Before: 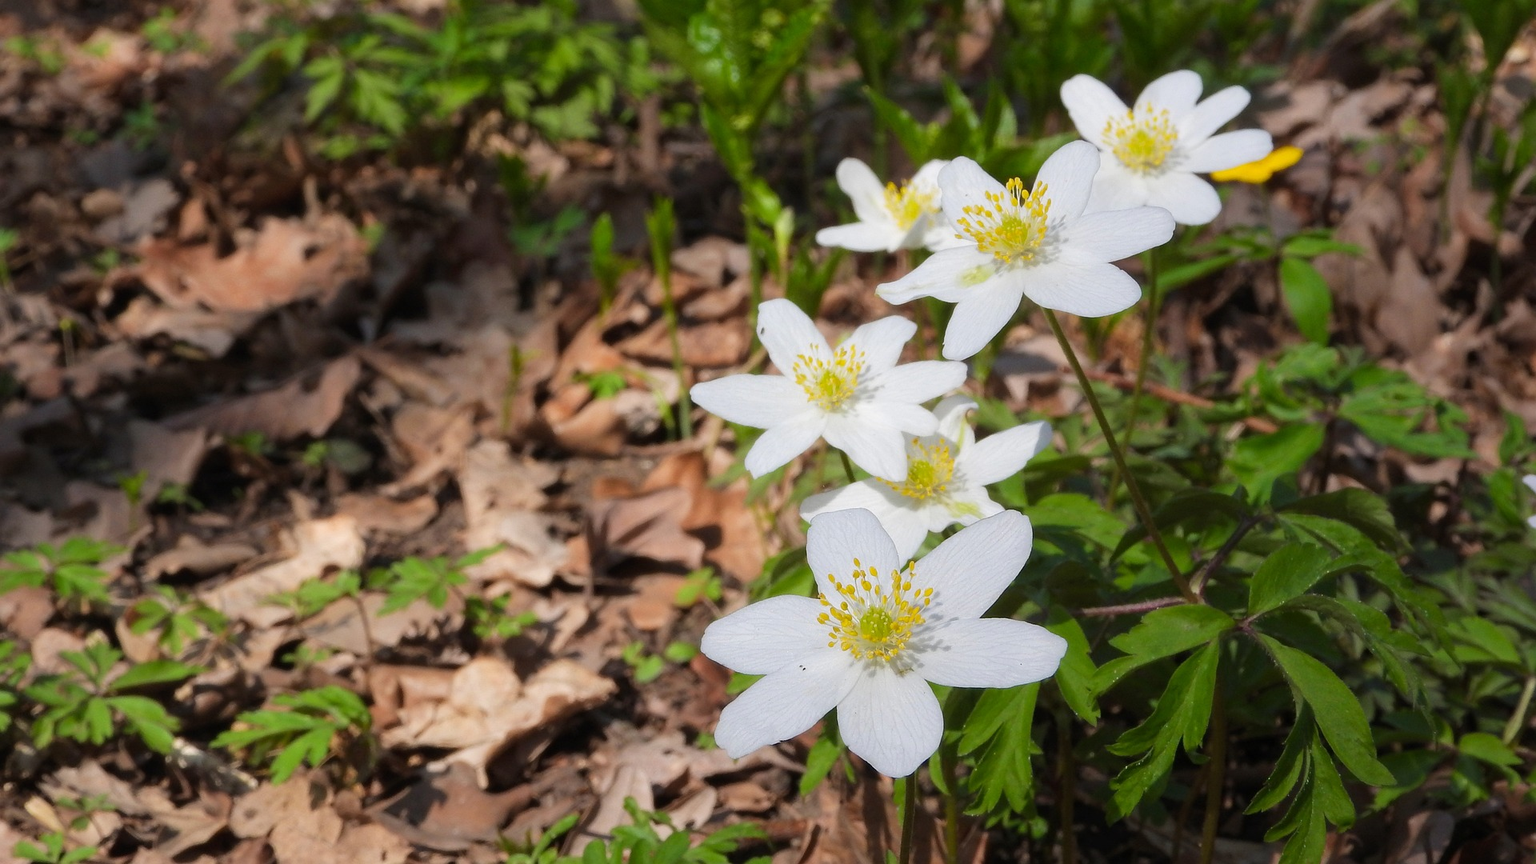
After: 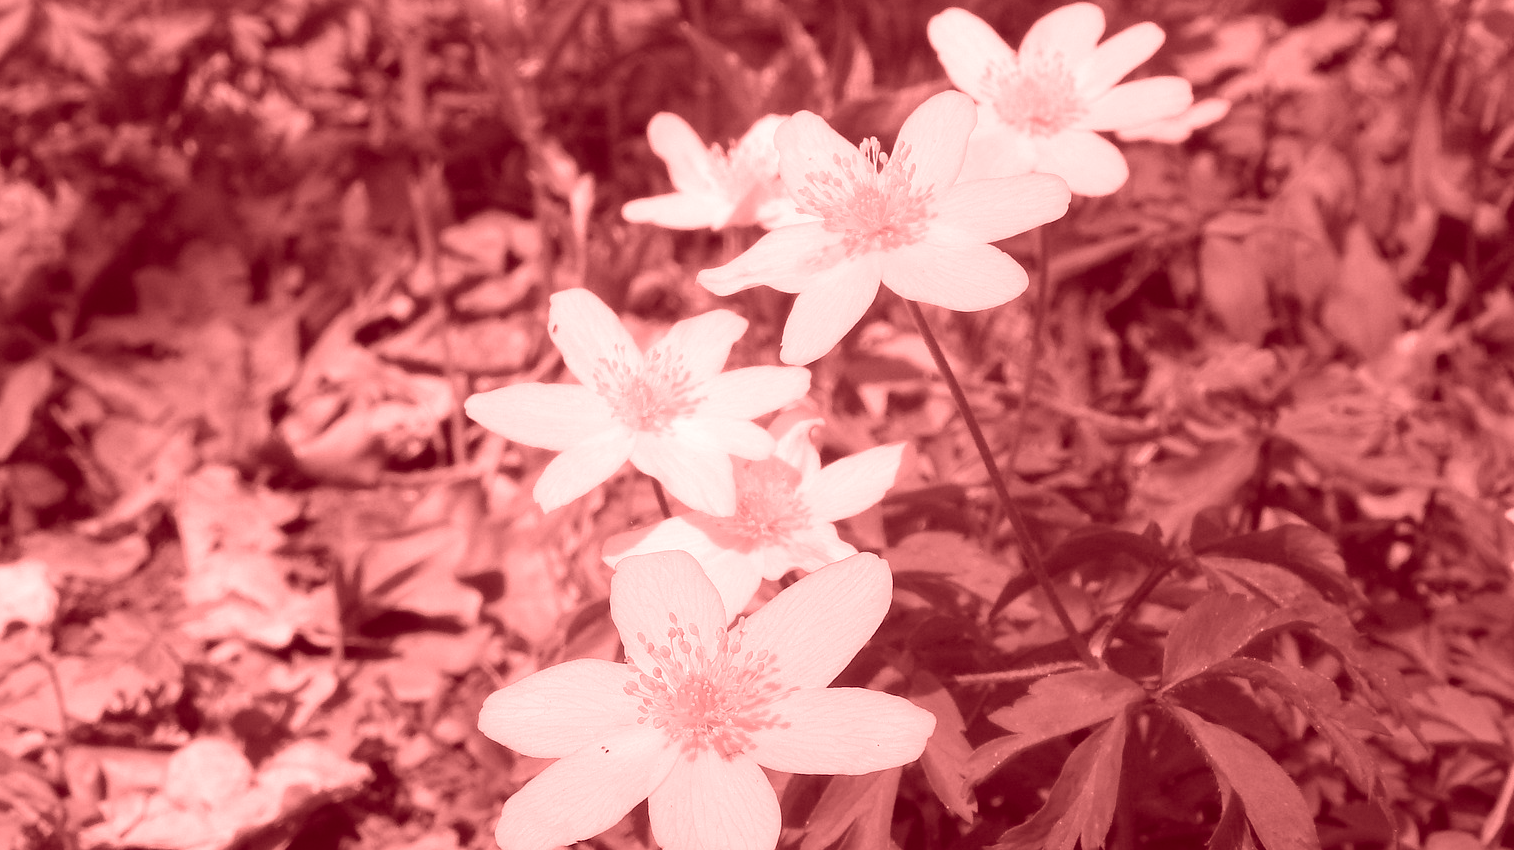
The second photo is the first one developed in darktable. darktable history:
crop and rotate: left 20.74%, top 7.912%, right 0.375%, bottom 13.378%
colorize: saturation 60%, source mix 100%
